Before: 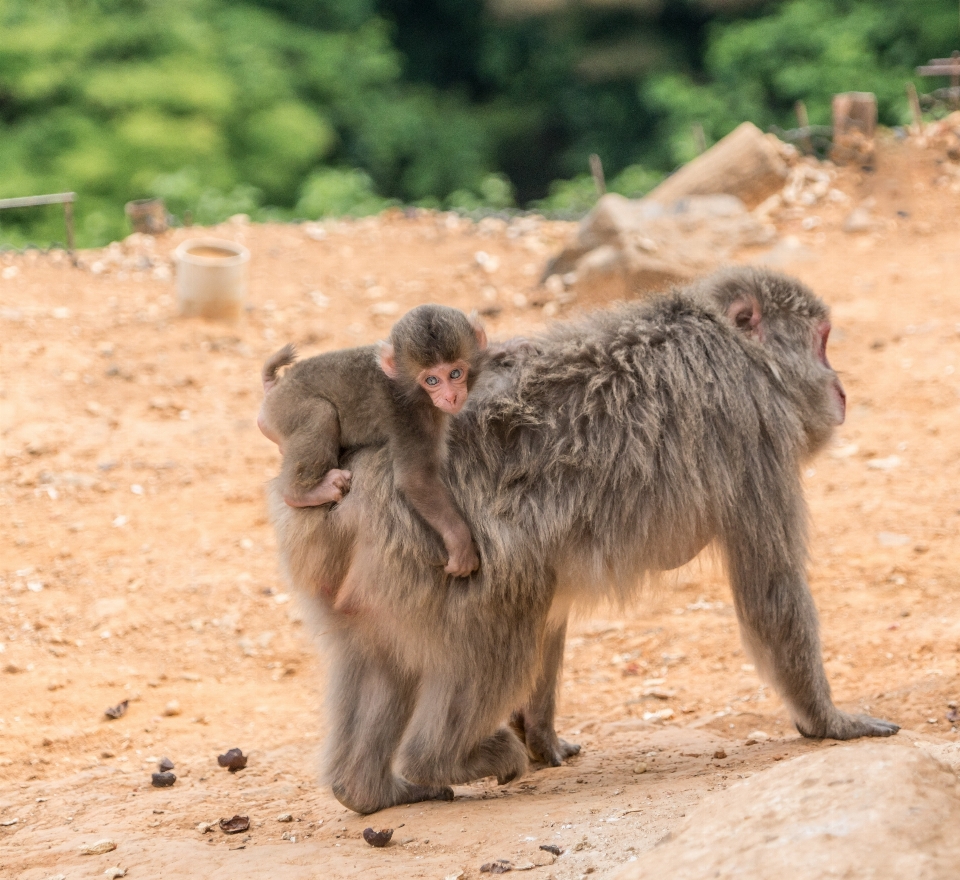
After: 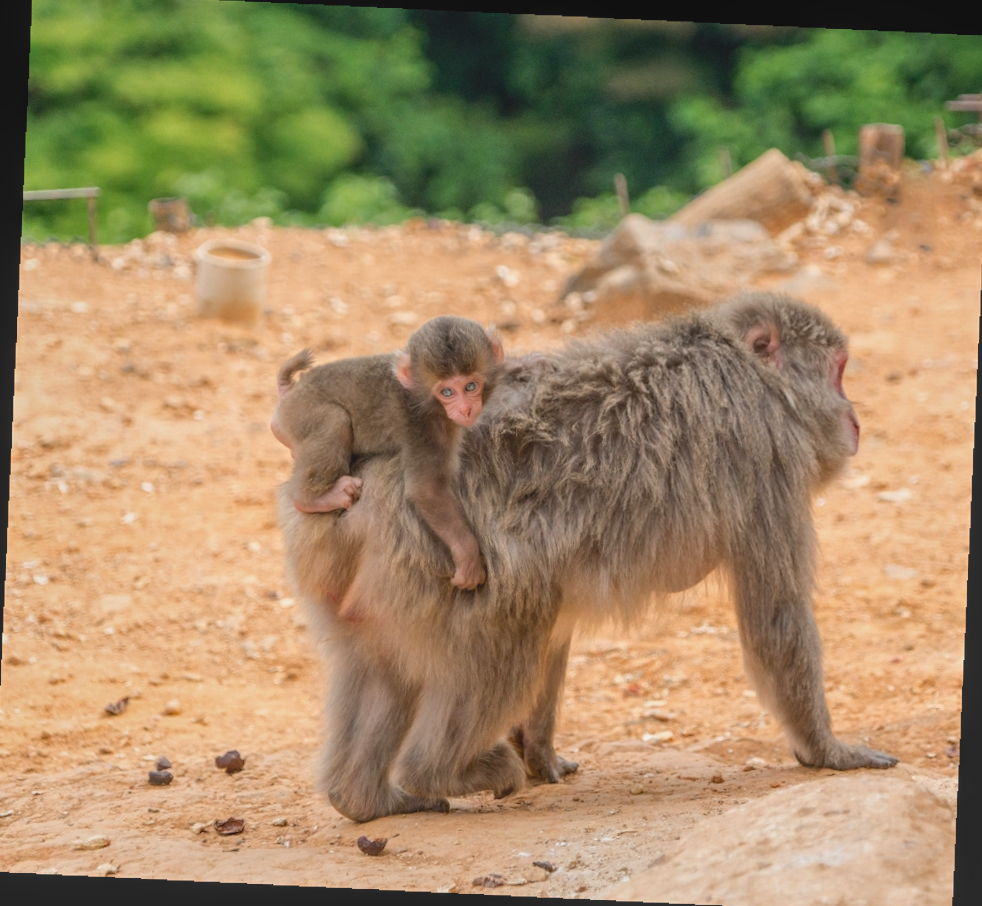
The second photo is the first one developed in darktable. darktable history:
local contrast: highlights 48%, shadows 0%, detail 100%
contrast brightness saturation: contrast 0.24, brightness 0.26, saturation 0.39
crop and rotate: angle -0.5°
base curve: curves: ch0 [(0, 0) (0.841, 0.609) (1, 1)]
rotate and perspective: rotation 2.17°, automatic cropping off
